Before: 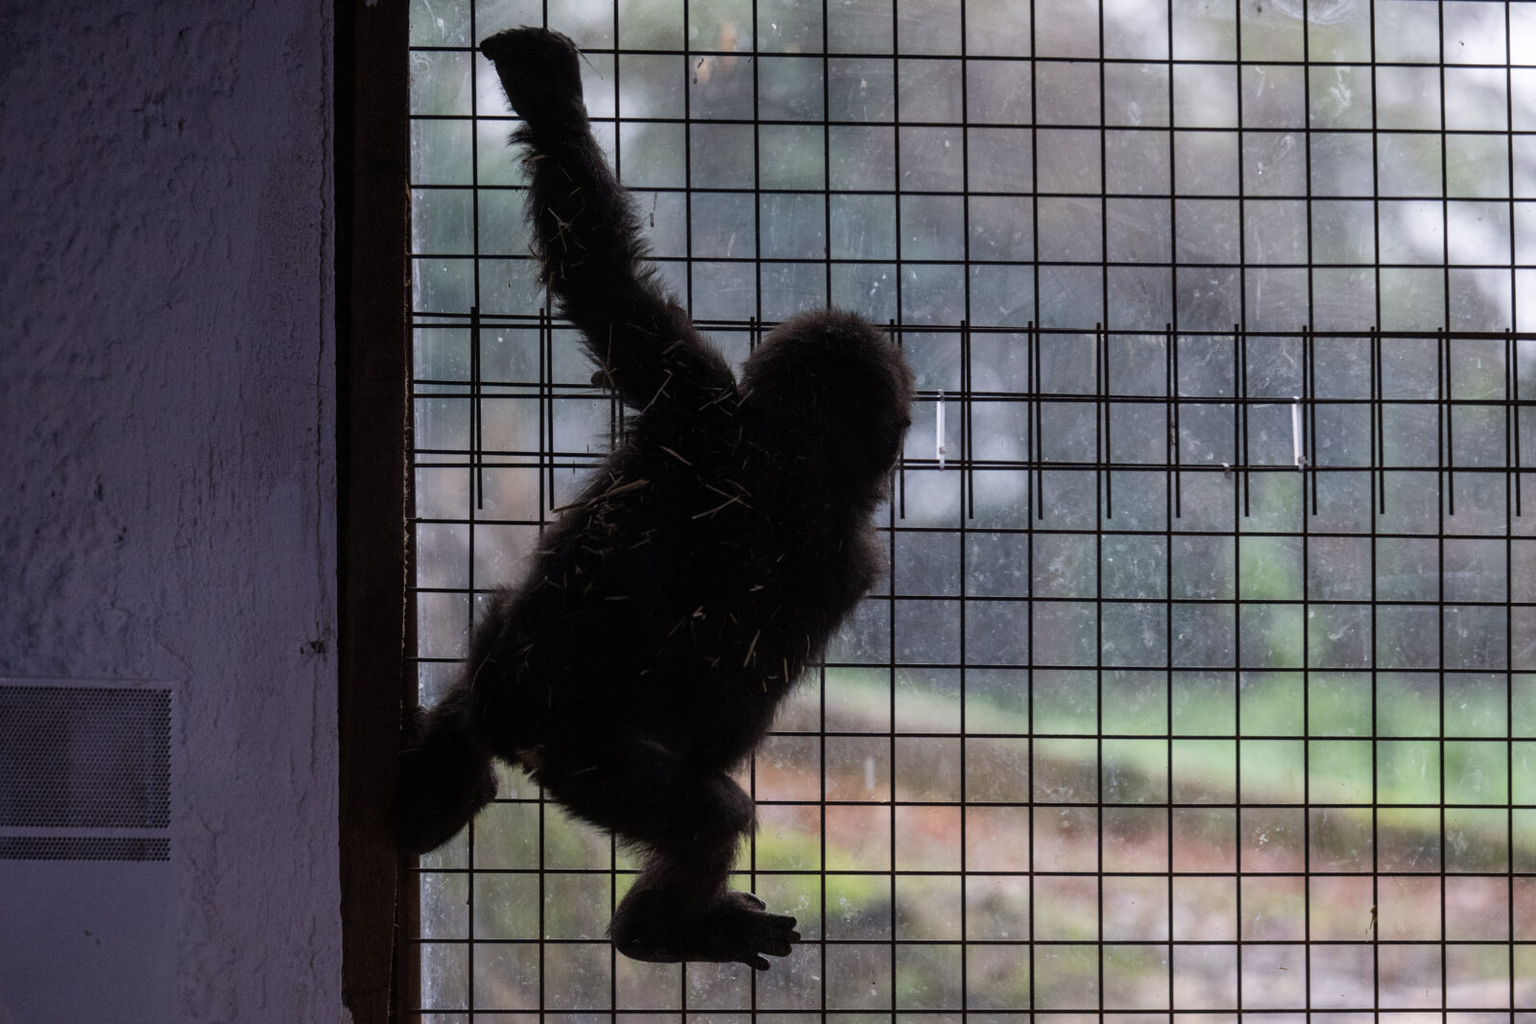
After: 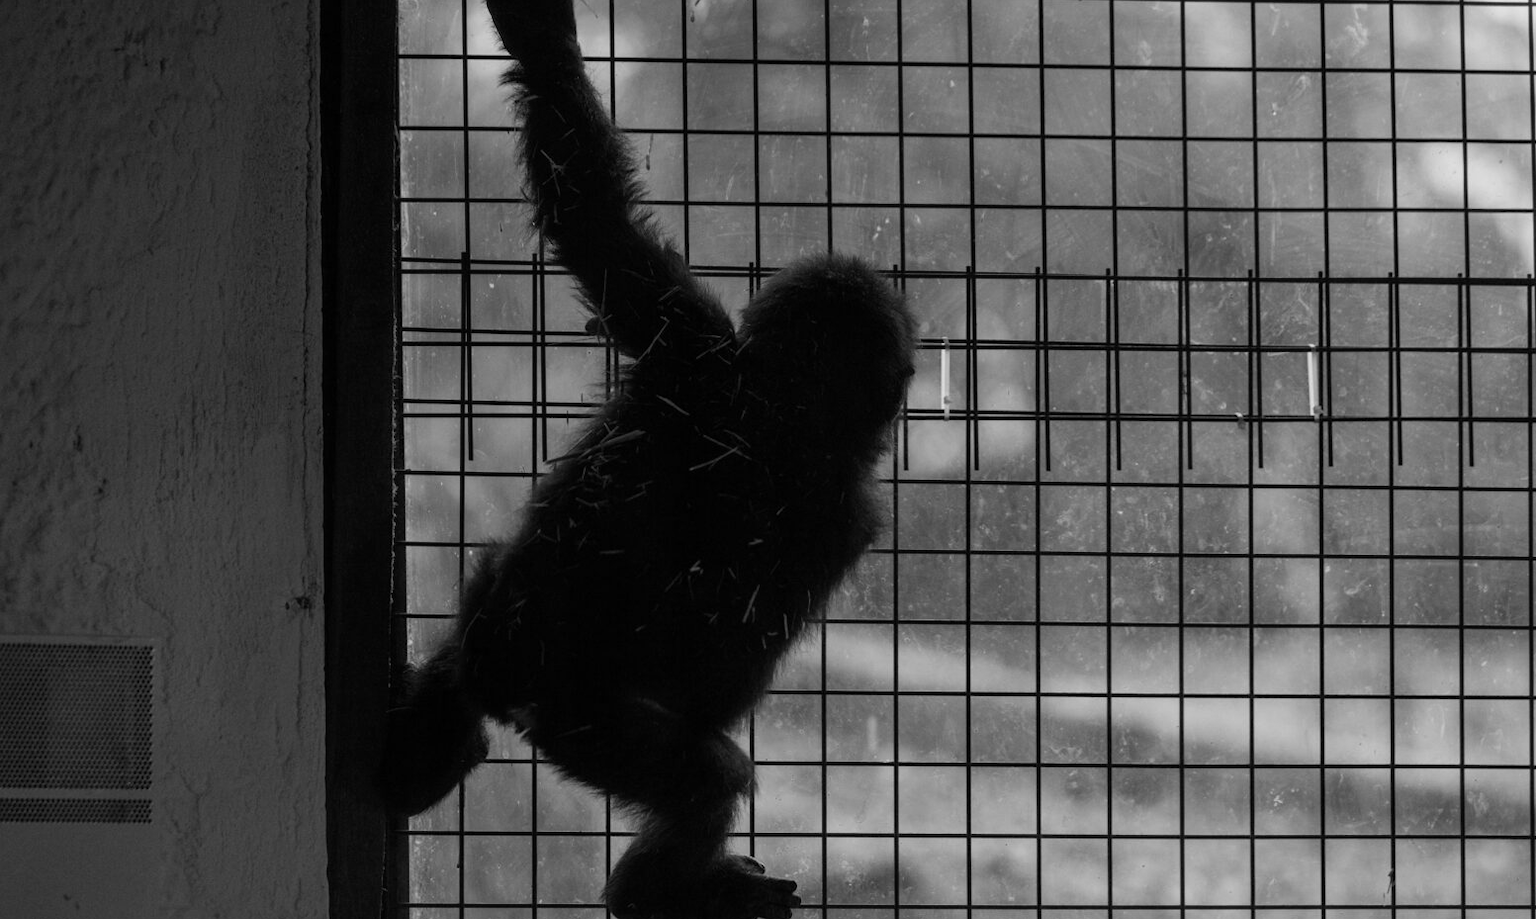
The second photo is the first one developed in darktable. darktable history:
crop: left 1.507%, top 6.147%, right 1.379%, bottom 6.637%
monochrome: a -92.57, b 58.91
